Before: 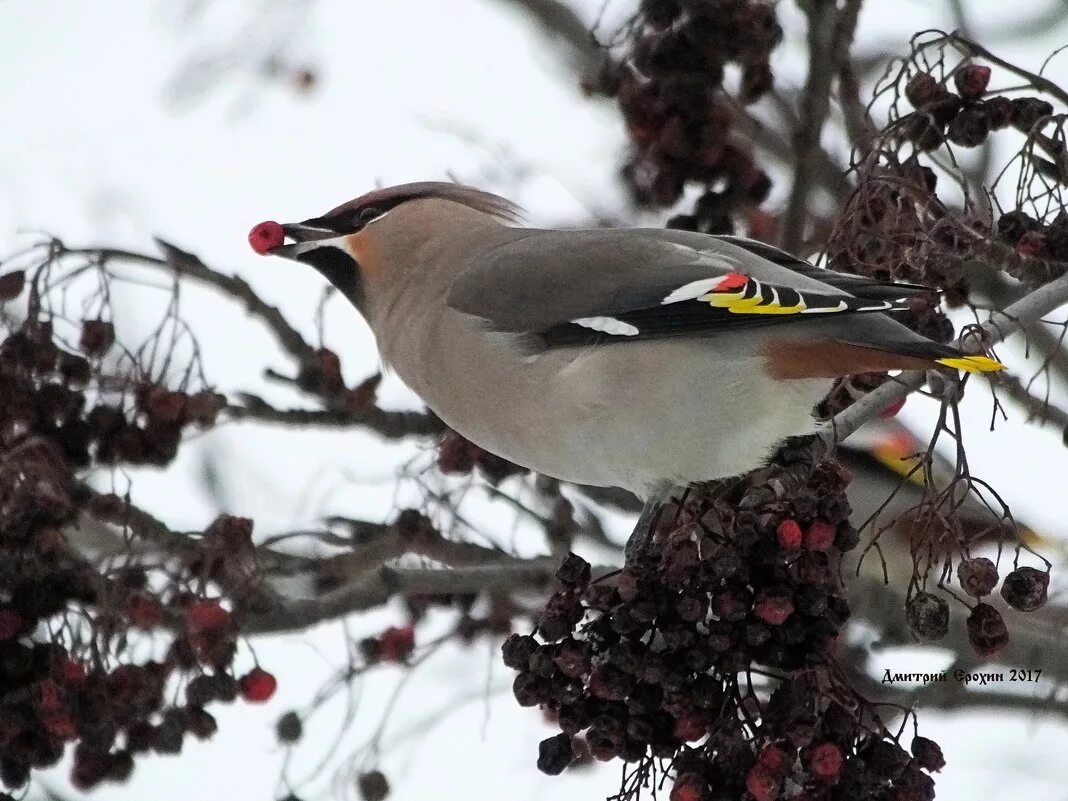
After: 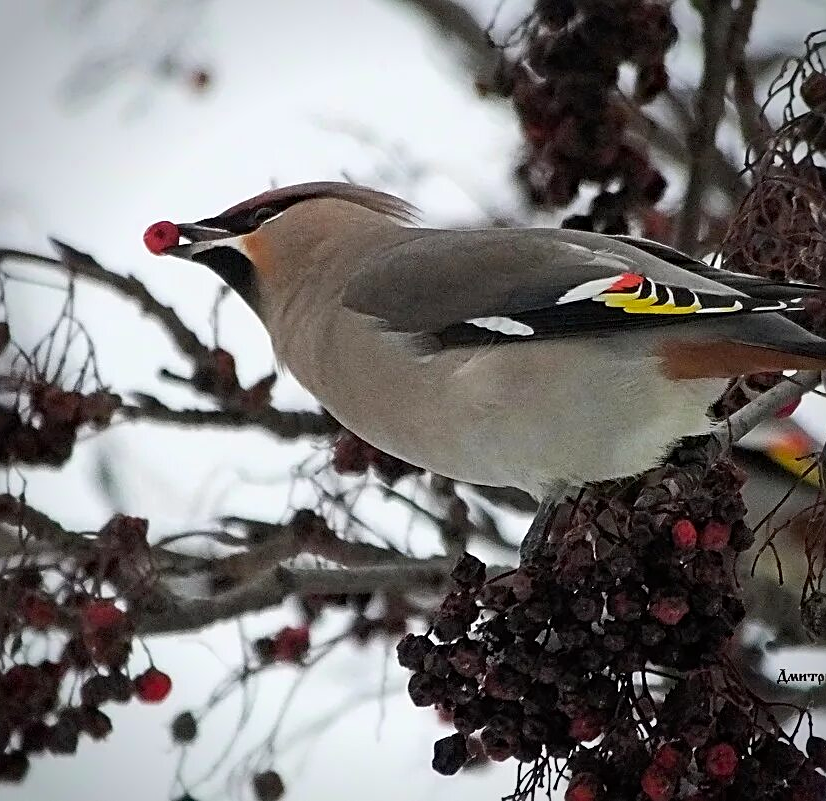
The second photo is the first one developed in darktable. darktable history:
crop: left 9.858%, right 12.729%
vignetting: saturation 0.38
sharpen: on, module defaults
exposure: exposure -0.042 EV, compensate highlight preservation false
haze removal: compatibility mode true, adaptive false
shadows and highlights: radius 329.28, shadows 54.28, highlights -98.8, compress 94.25%, soften with gaussian
